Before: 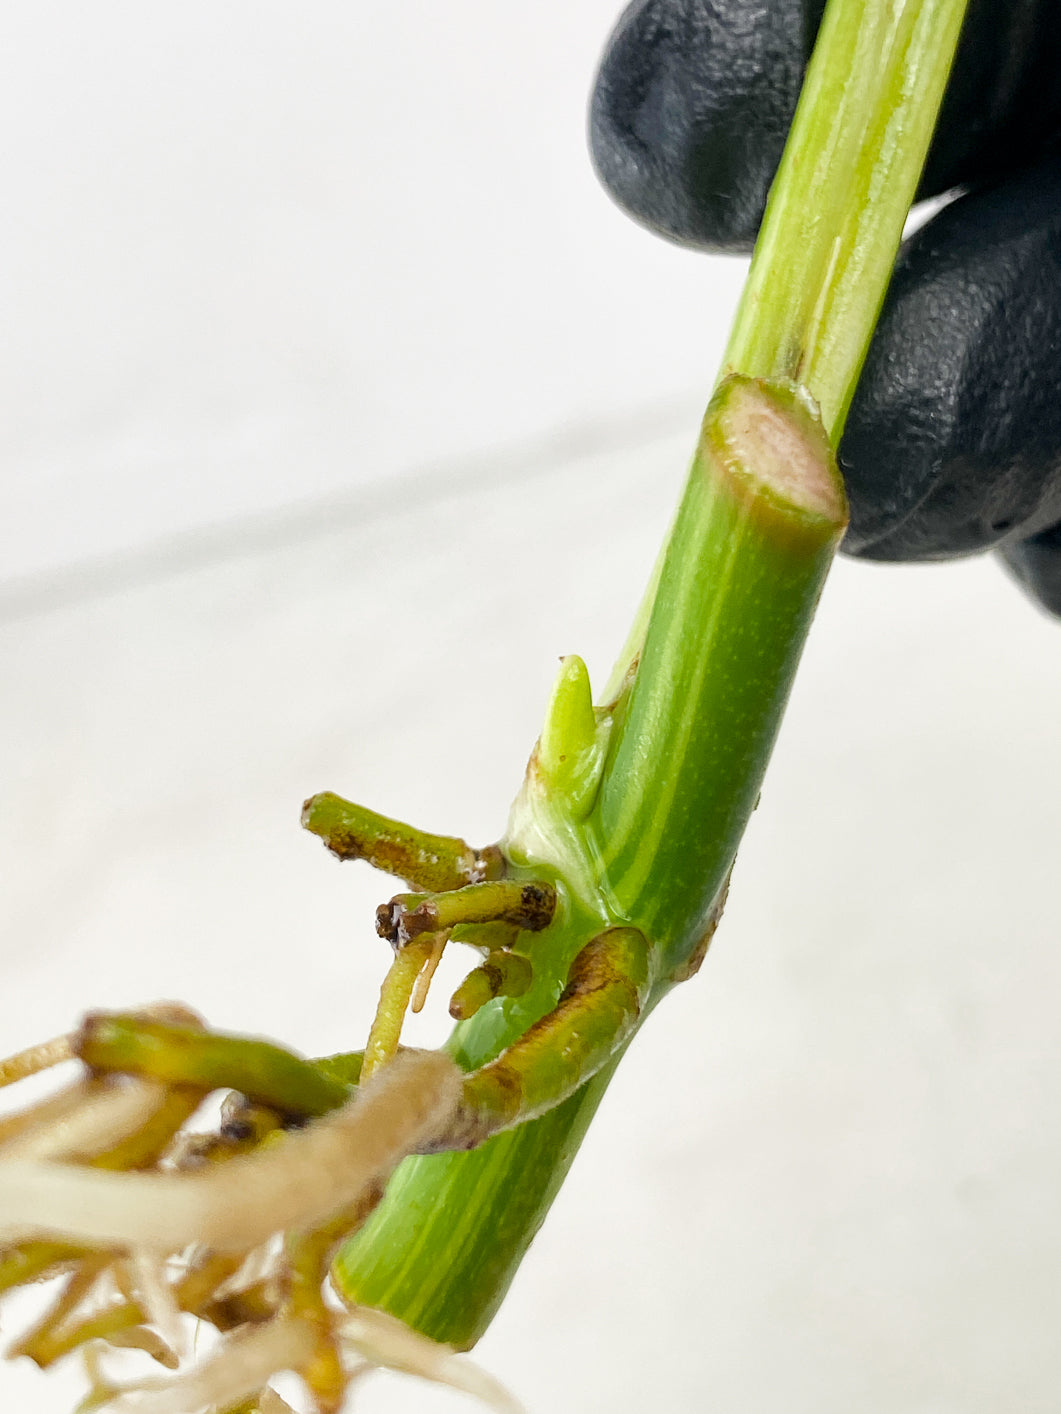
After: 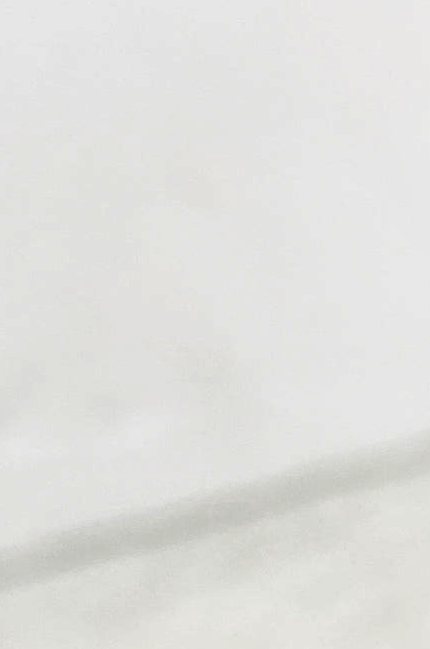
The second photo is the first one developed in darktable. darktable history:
shadows and highlights: soften with gaussian
crop and rotate: left 10.862%, top 0.084%, right 48.521%, bottom 53.95%
